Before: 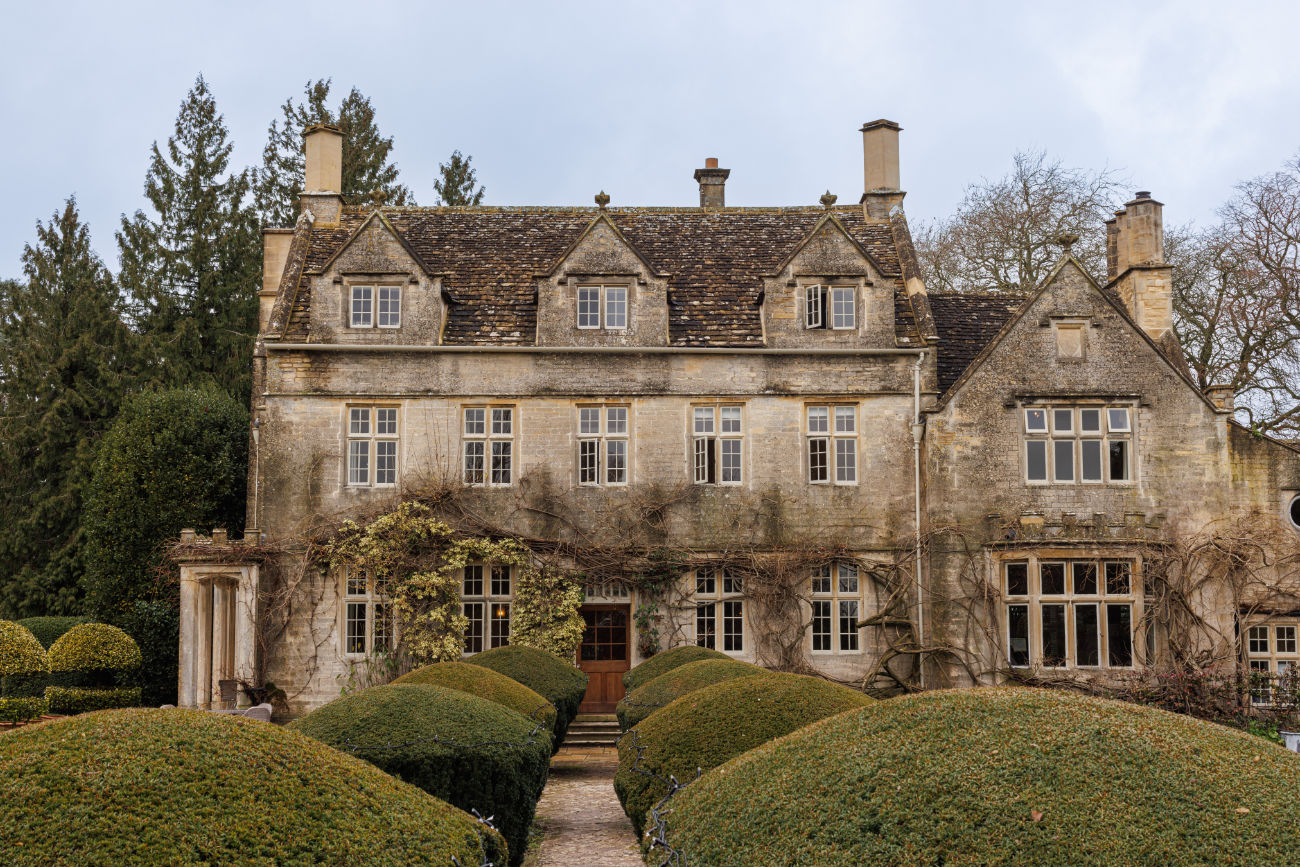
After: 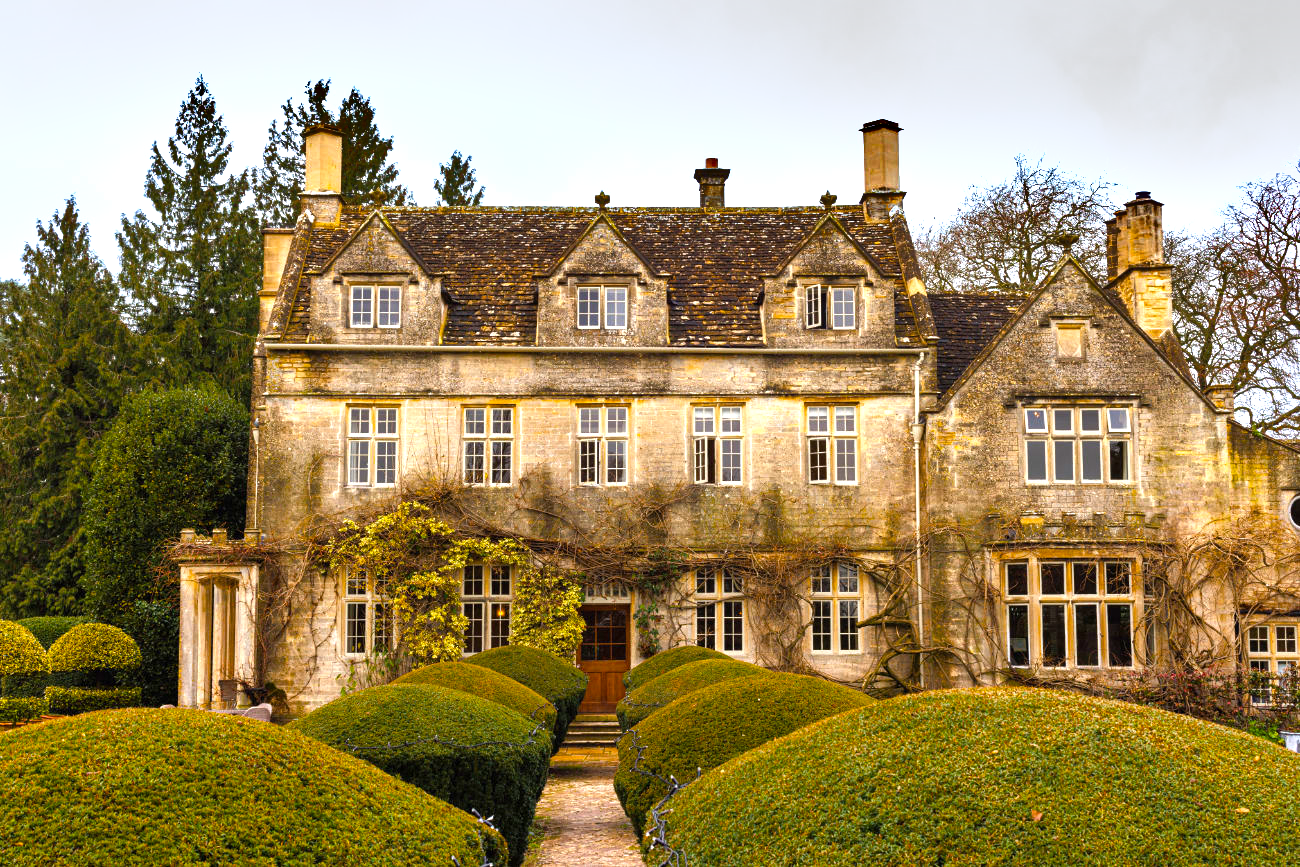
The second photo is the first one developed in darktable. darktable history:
shadows and highlights: soften with gaussian
color balance rgb: linear chroma grading › global chroma 10%, perceptual saturation grading › global saturation 40%, perceptual brilliance grading › global brilliance 30%, global vibrance 20%
